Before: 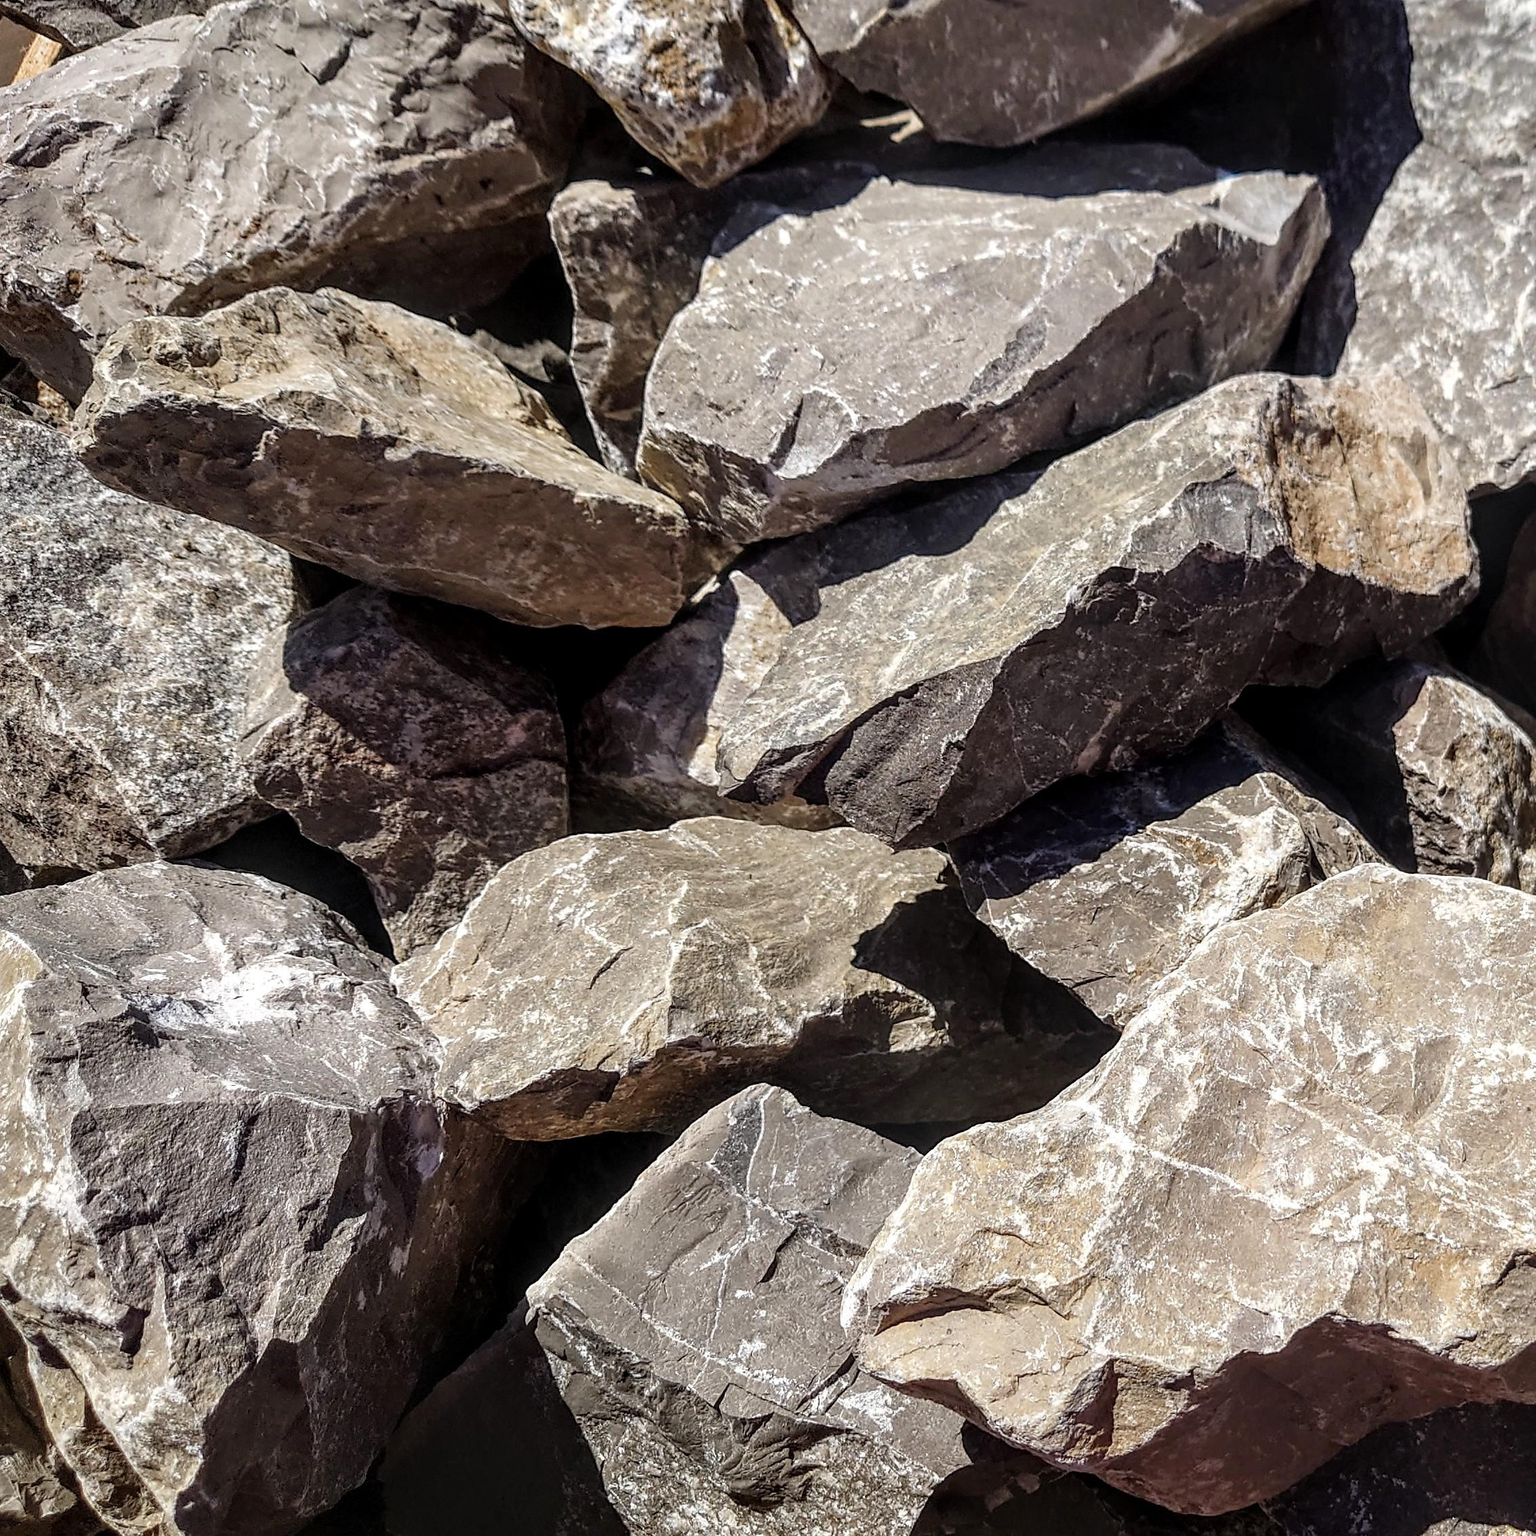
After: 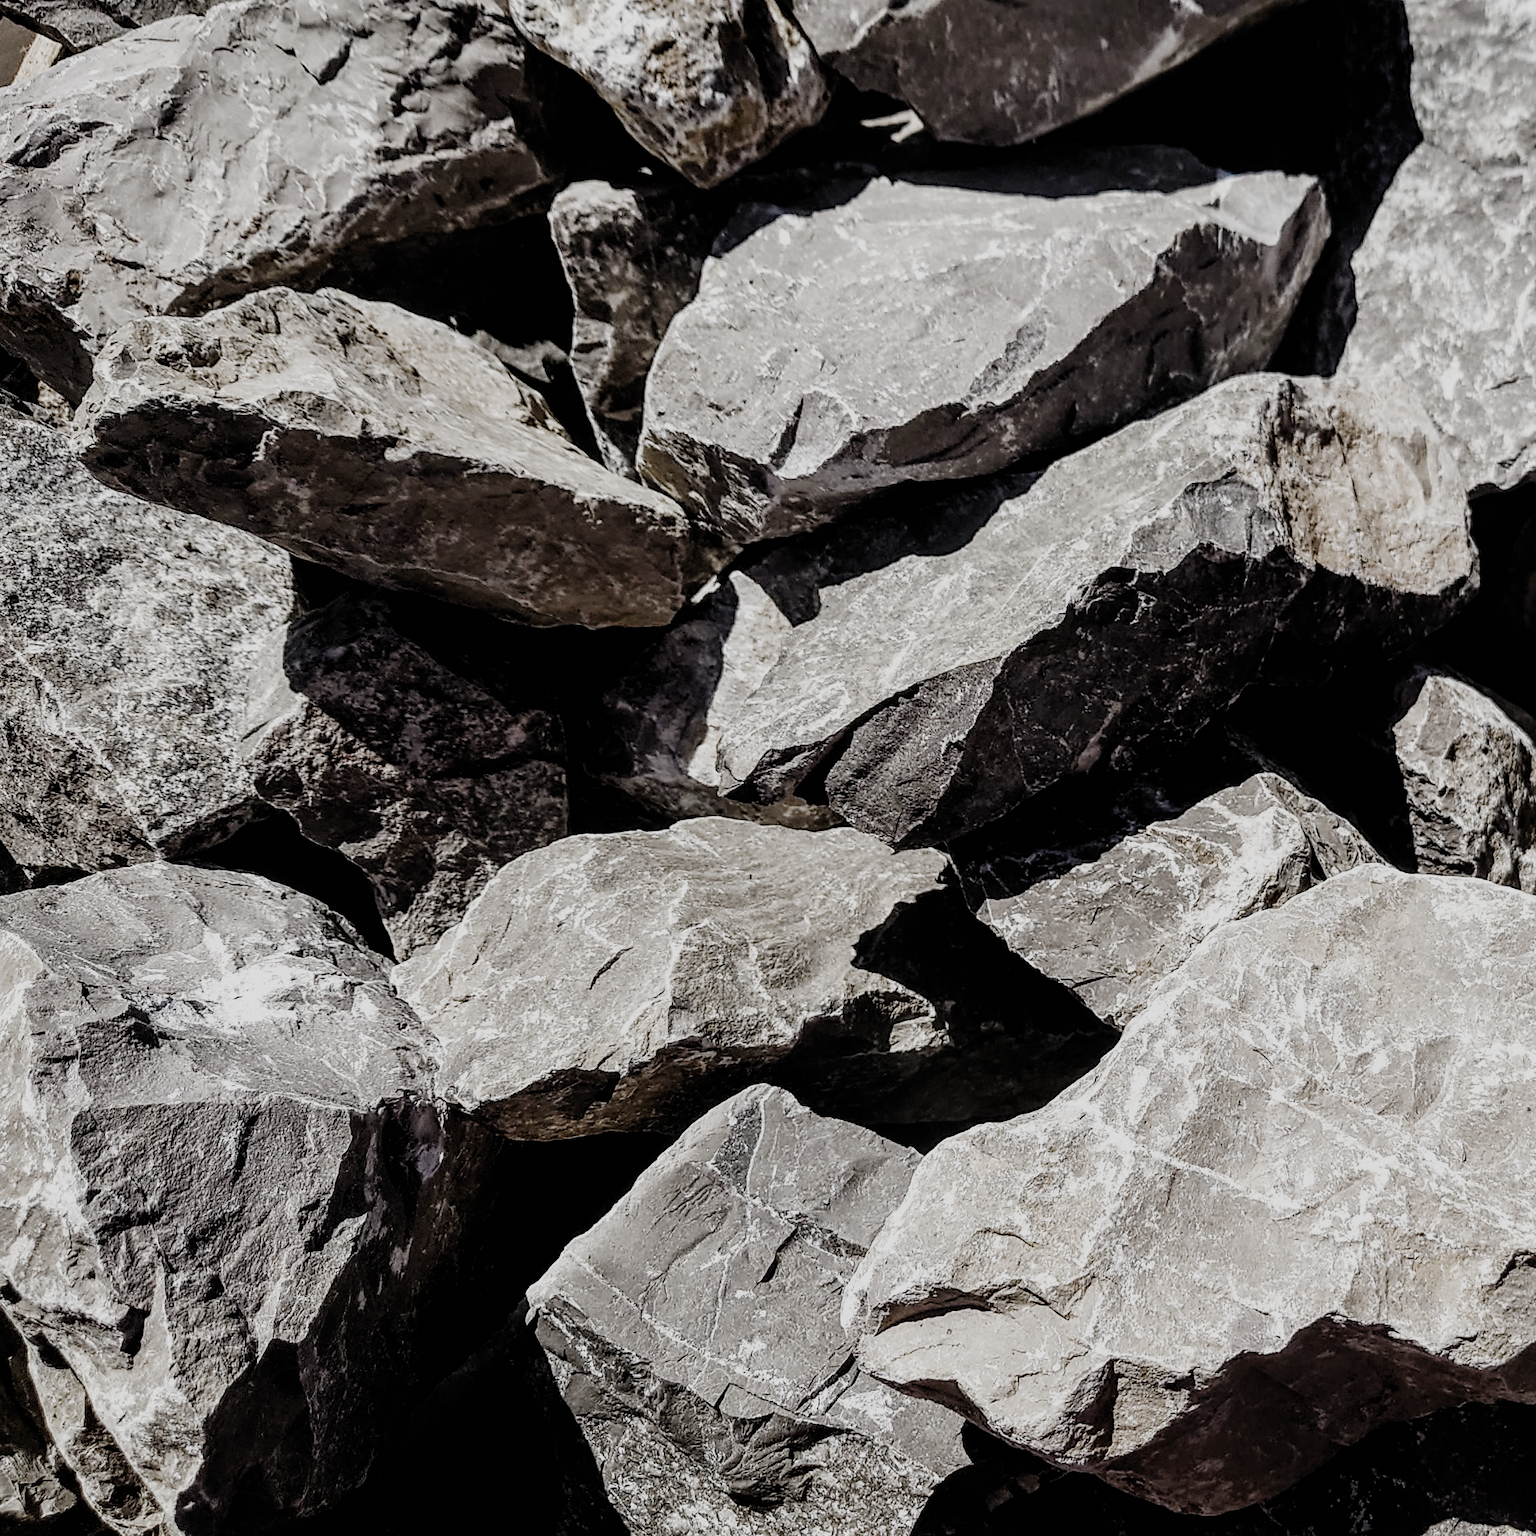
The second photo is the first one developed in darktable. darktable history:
color balance rgb: highlights gain › chroma 0.144%, highlights gain › hue 332.48°, perceptual saturation grading › global saturation 0.816%, perceptual saturation grading › highlights -30.278%, perceptual saturation grading › shadows 19.278%, global vibrance 10.902%
filmic rgb: black relative exposure -5.1 EV, white relative exposure 3.97 EV, hardness 2.89, contrast 1.297, highlights saturation mix -29.22%, preserve chrominance no, color science v5 (2021), contrast in shadows safe, contrast in highlights safe
